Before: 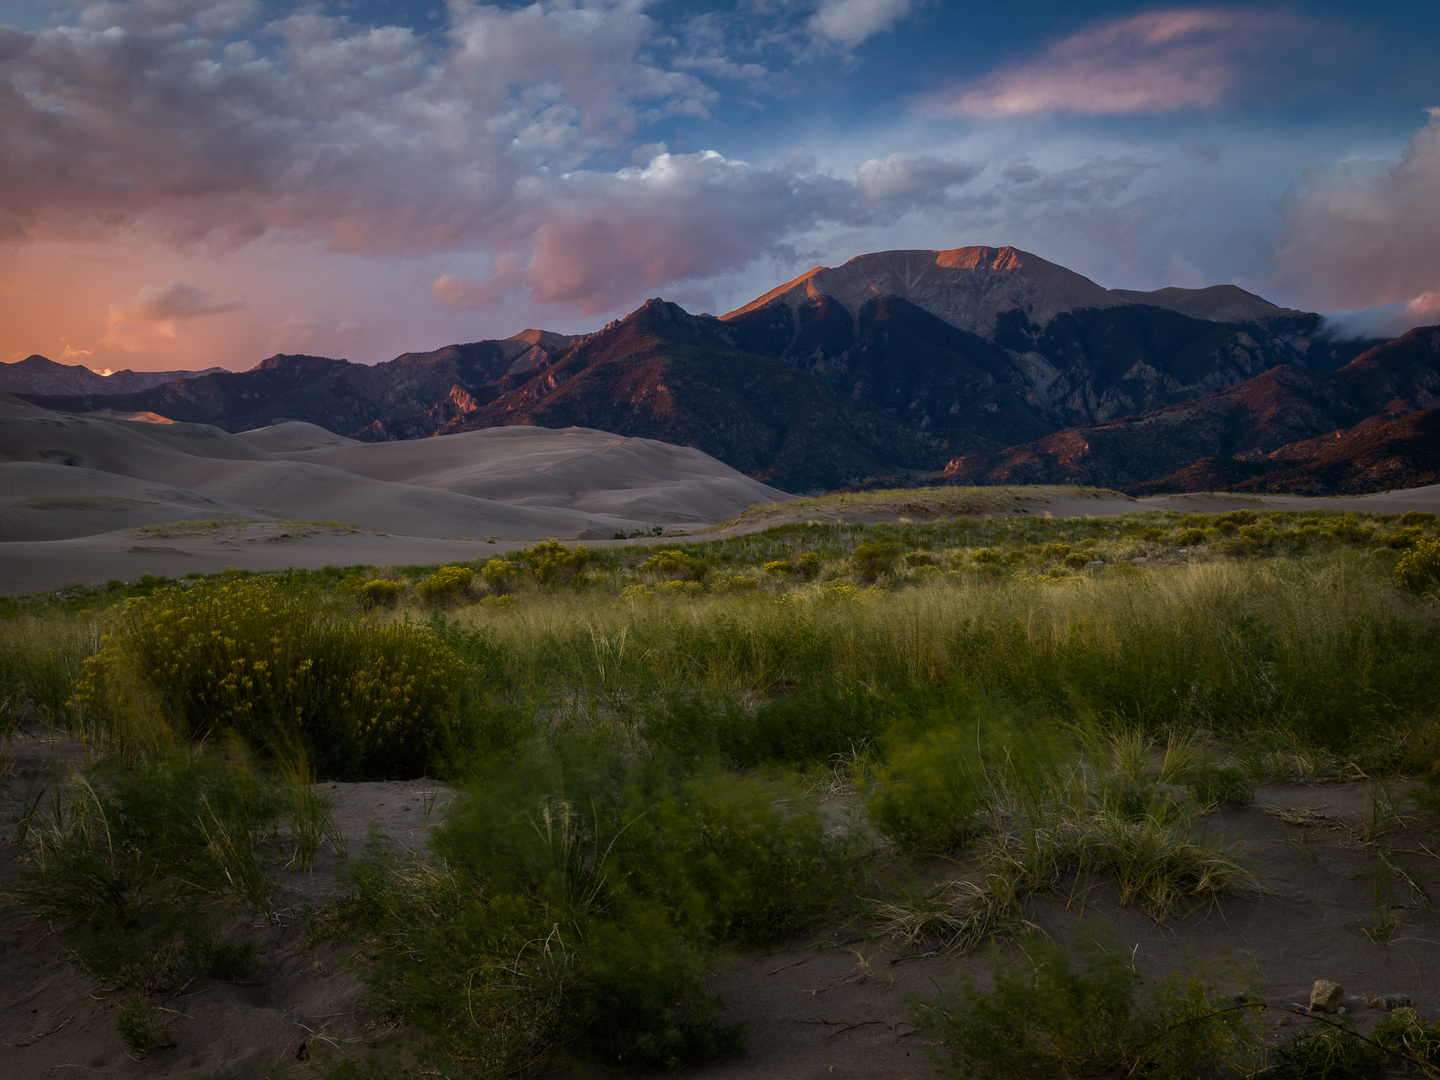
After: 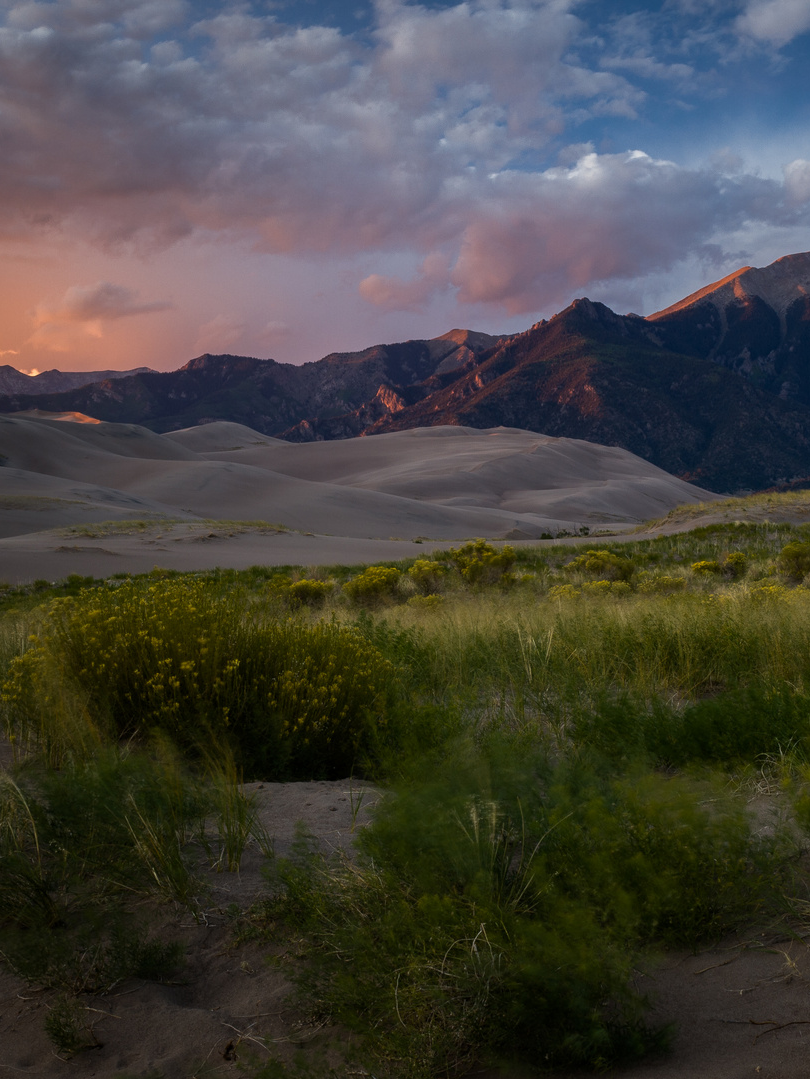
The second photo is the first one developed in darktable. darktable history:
crop: left 5.114%, right 38.589%
rotate and perspective: automatic cropping off
